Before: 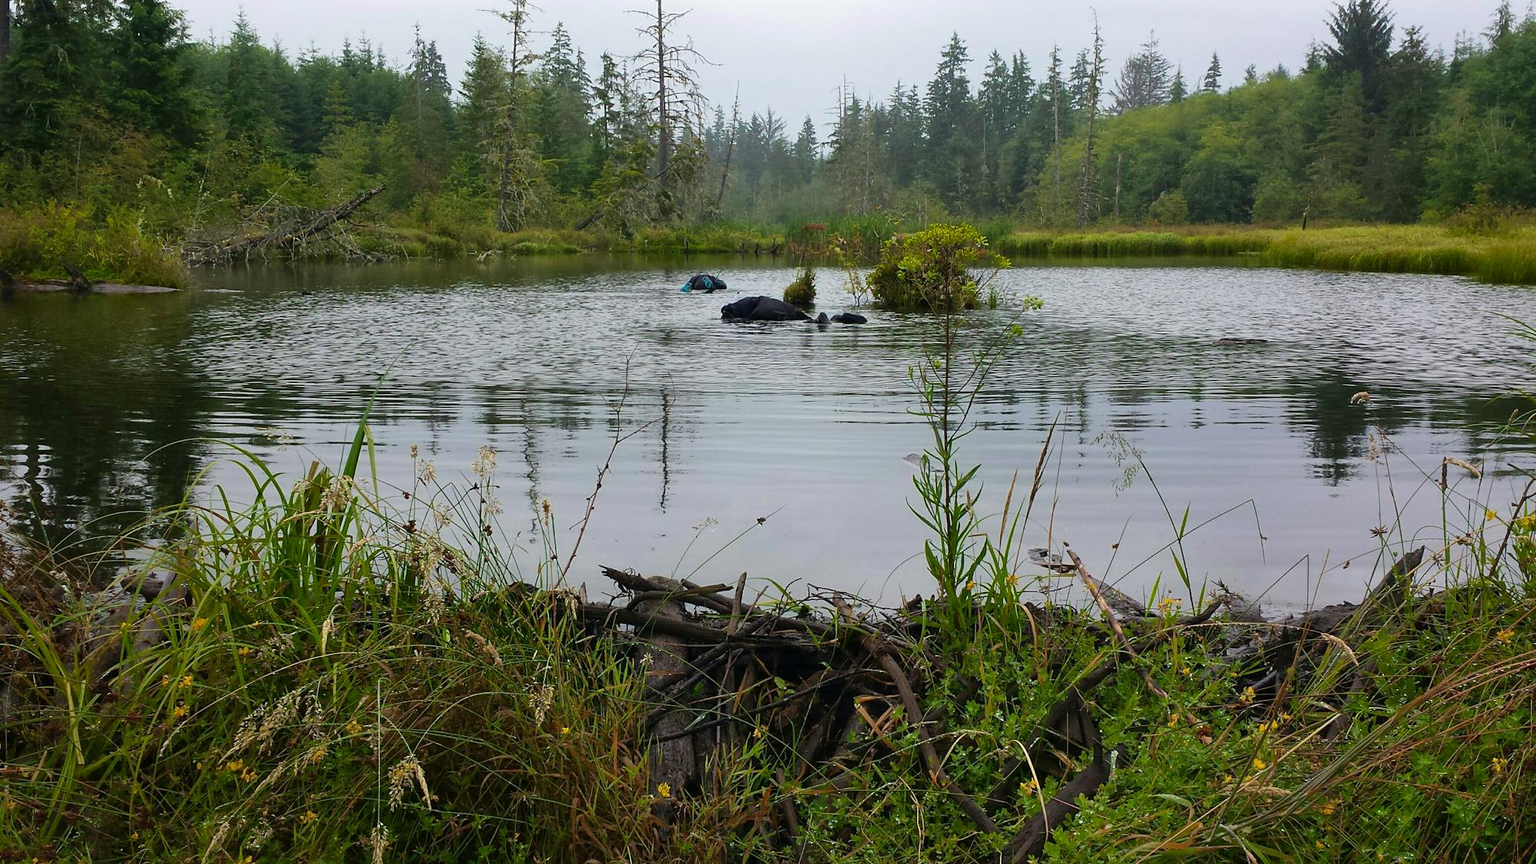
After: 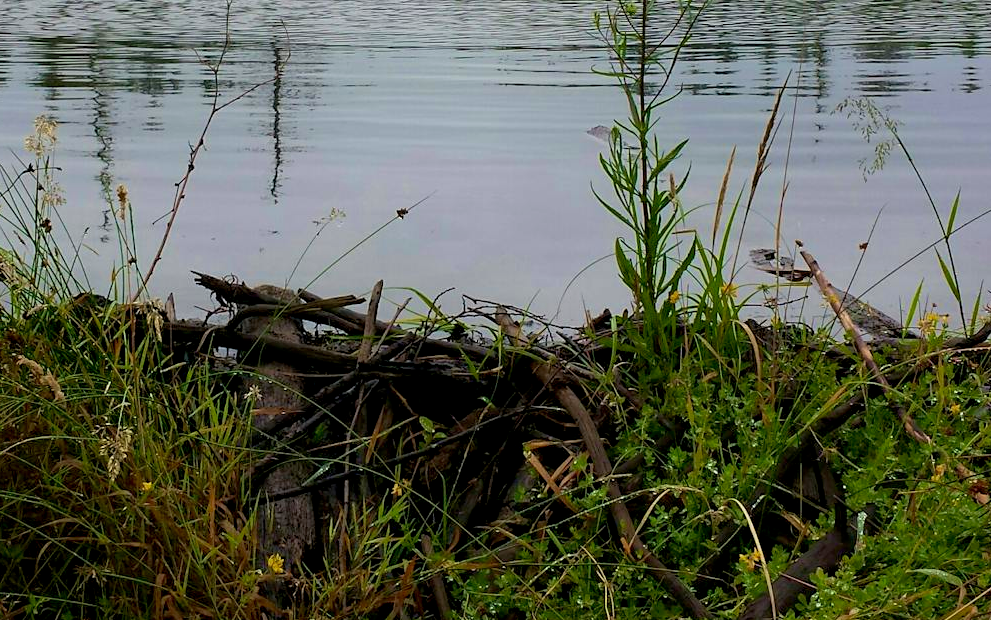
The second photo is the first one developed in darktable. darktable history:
exposure: black level correction 0.009, exposure -0.165 EV, compensate highlight preservation false
tone equalizer: -8 EV -0.586 EV
velvia: on, module defaults
crop: left 29.474%, top 41.376%, right 20.975%, bottom 3.508%
